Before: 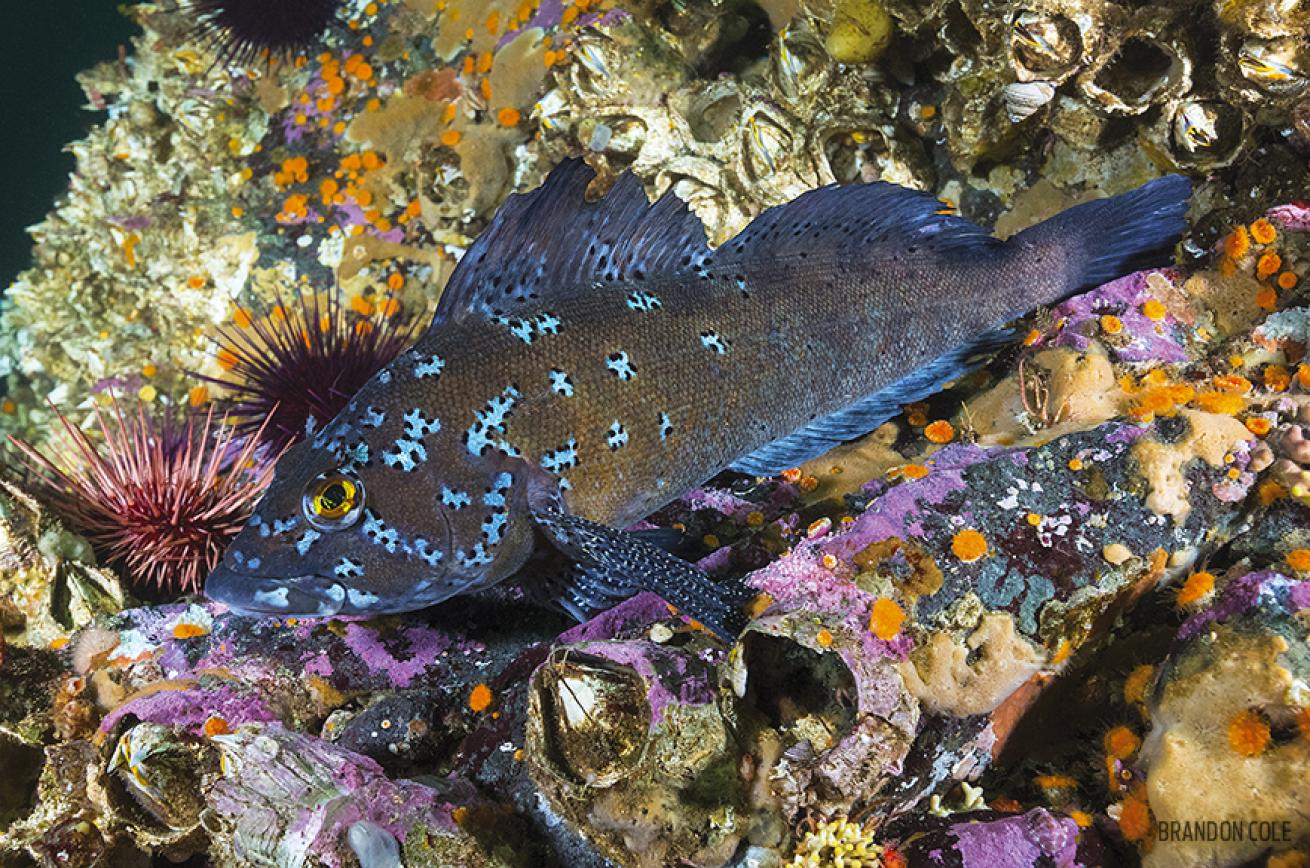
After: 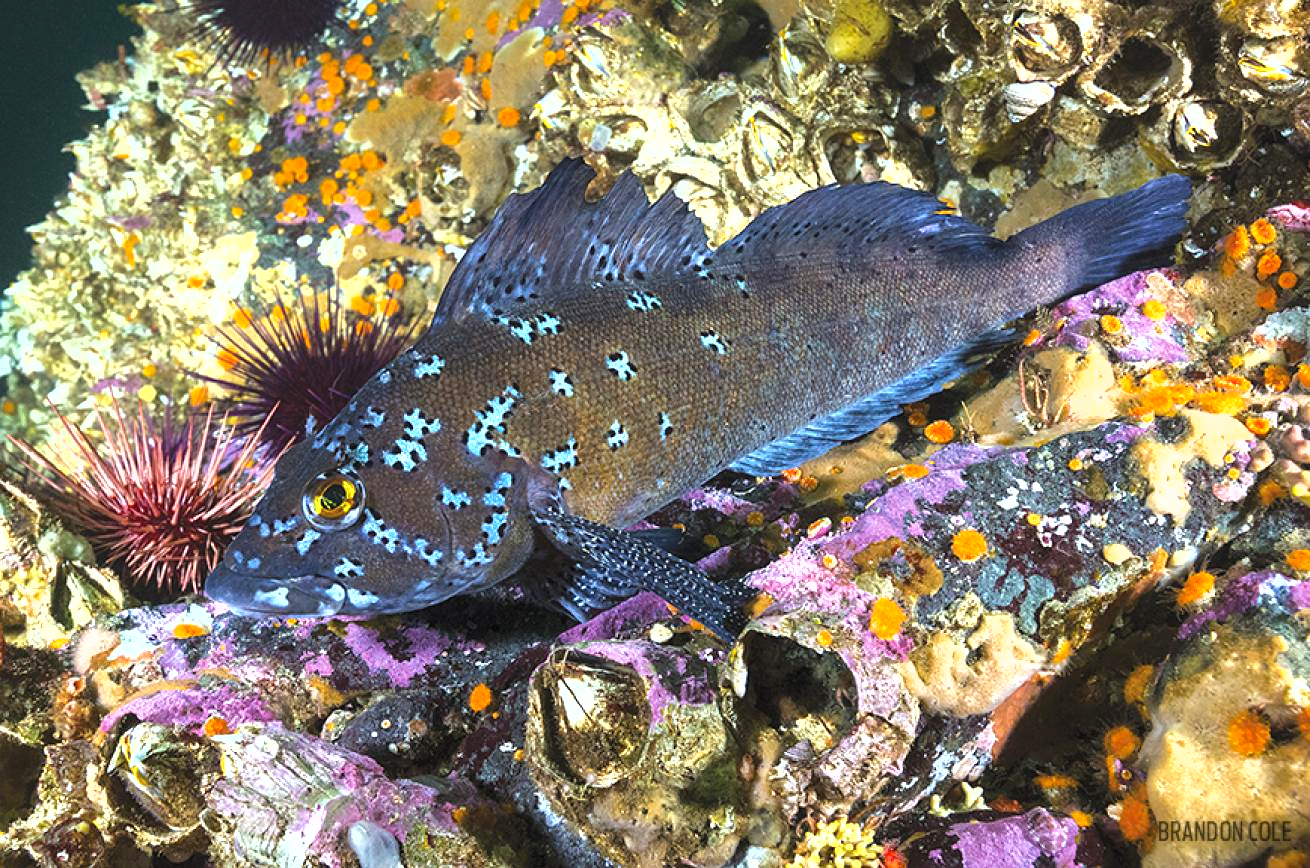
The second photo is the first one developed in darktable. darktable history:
shadows and highlights: shadows 25.09, white point adjustment -2.86, highlights -30.15, highlights color adjustment 49.63%
tone equalizer: -8 EV -1.06 EV, -7 EV -0.985 EV, -6 EV -0.833 EV, -5 EV -0.553 EV, -3 EV 0.604 EV, -2 EV 0.861 EV, -1 EV 0.99 EV, +0 EV 1.08 EV, smoothing diameter 24.96%, edges refinement/feathering 14.55, preserve details guided filter
